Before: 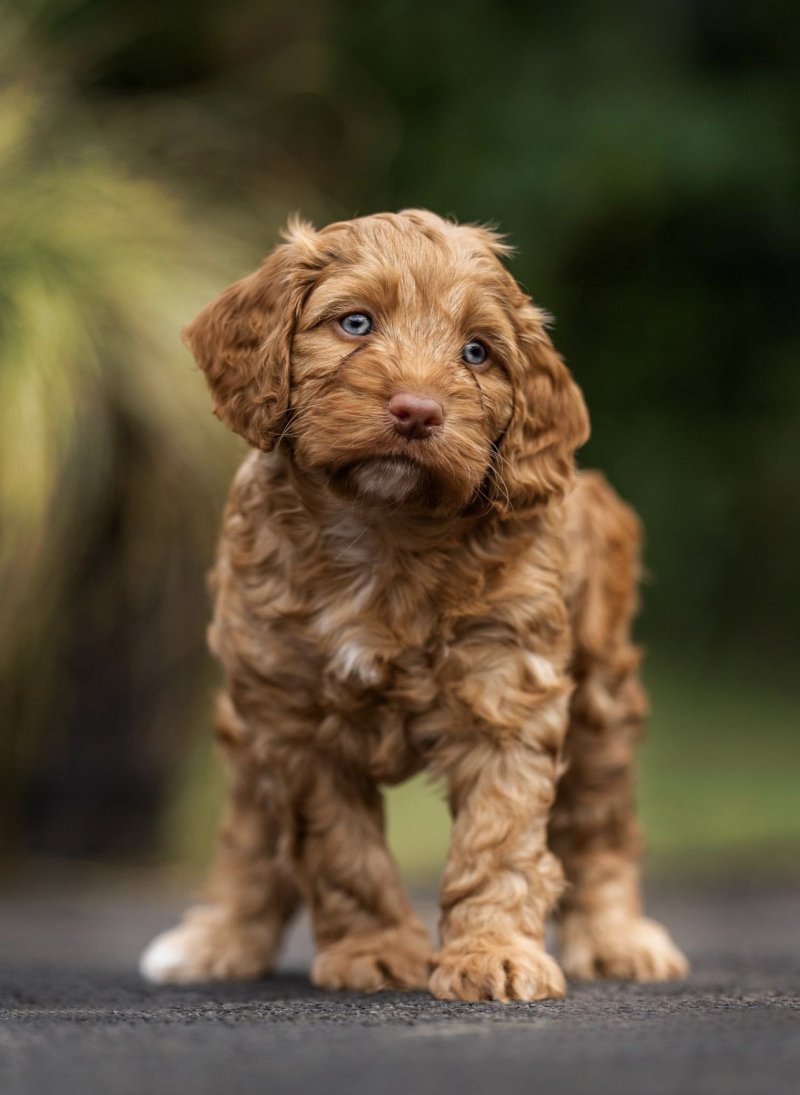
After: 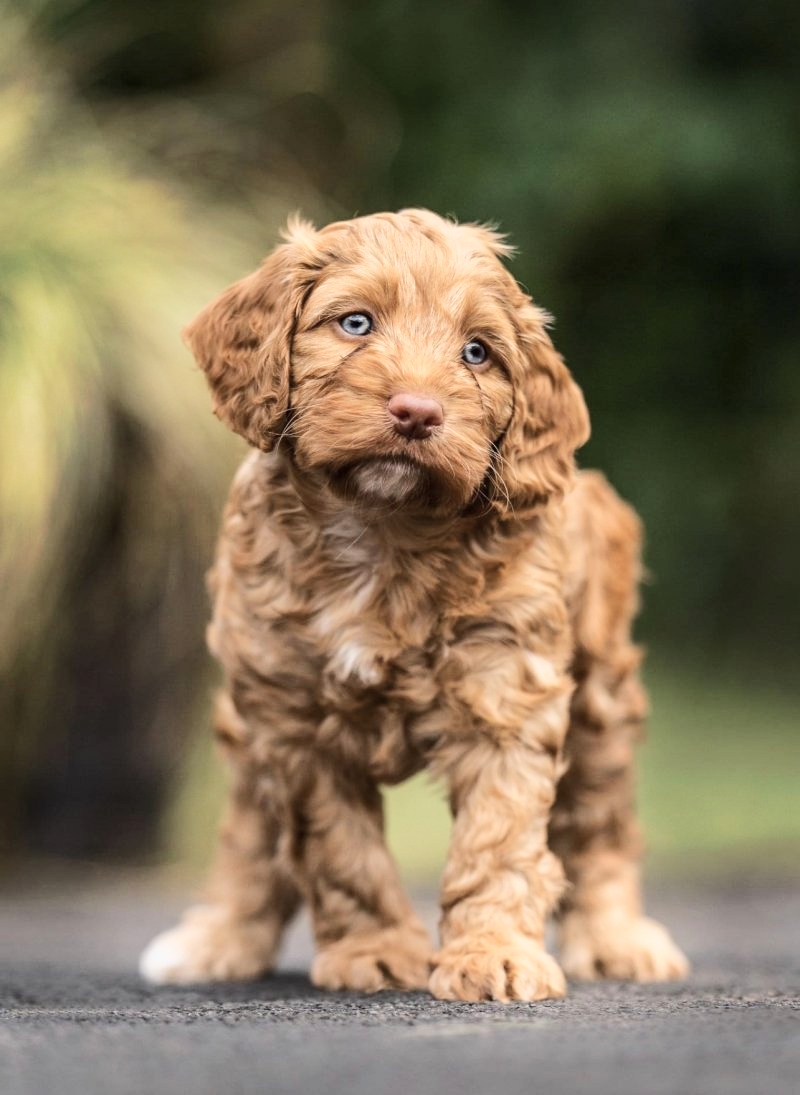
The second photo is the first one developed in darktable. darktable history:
white balance: emerald 1
base curve: curves: ch0 [(0, 0) (0.025, 0.046) (0.112, 0.277) (0.467, 0.74) (0.814, 0.929) (1, 0.942)]
color correction: saturation 0.8
